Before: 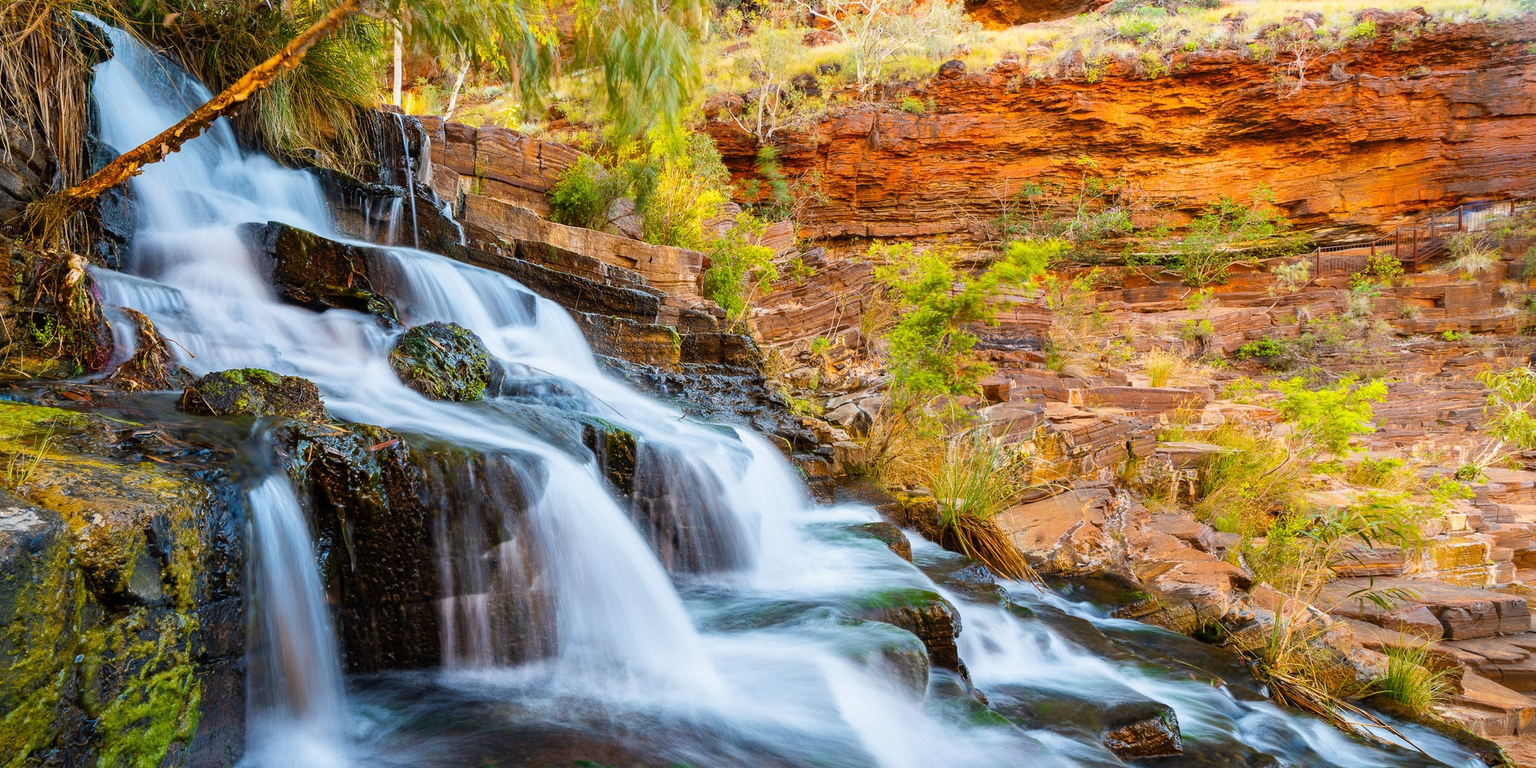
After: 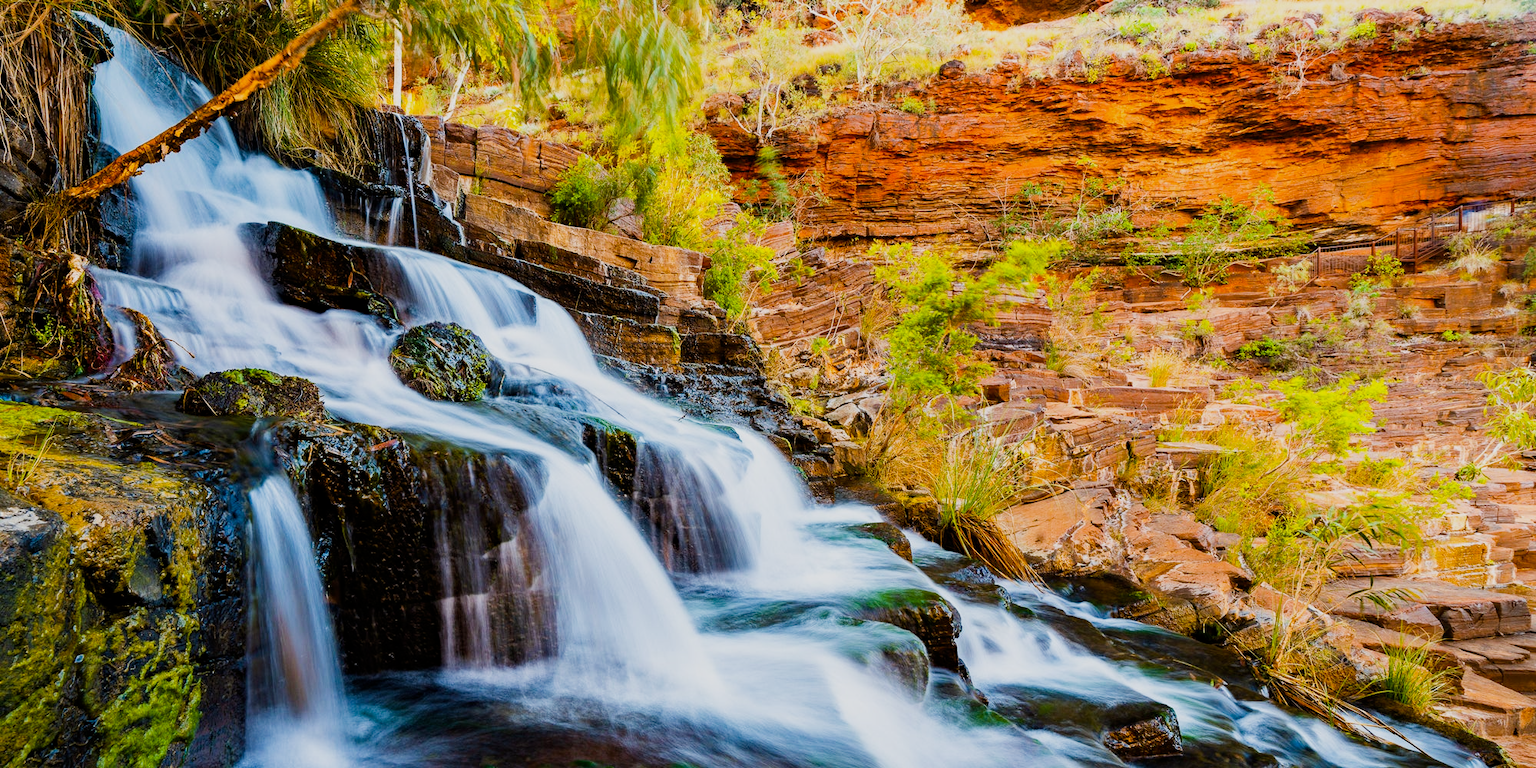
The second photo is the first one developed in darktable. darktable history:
sigmoid: contrast 1.54, target black 0
haze removal: strength 0.25, distance 0.25, compatibility mode true, adaptive false
